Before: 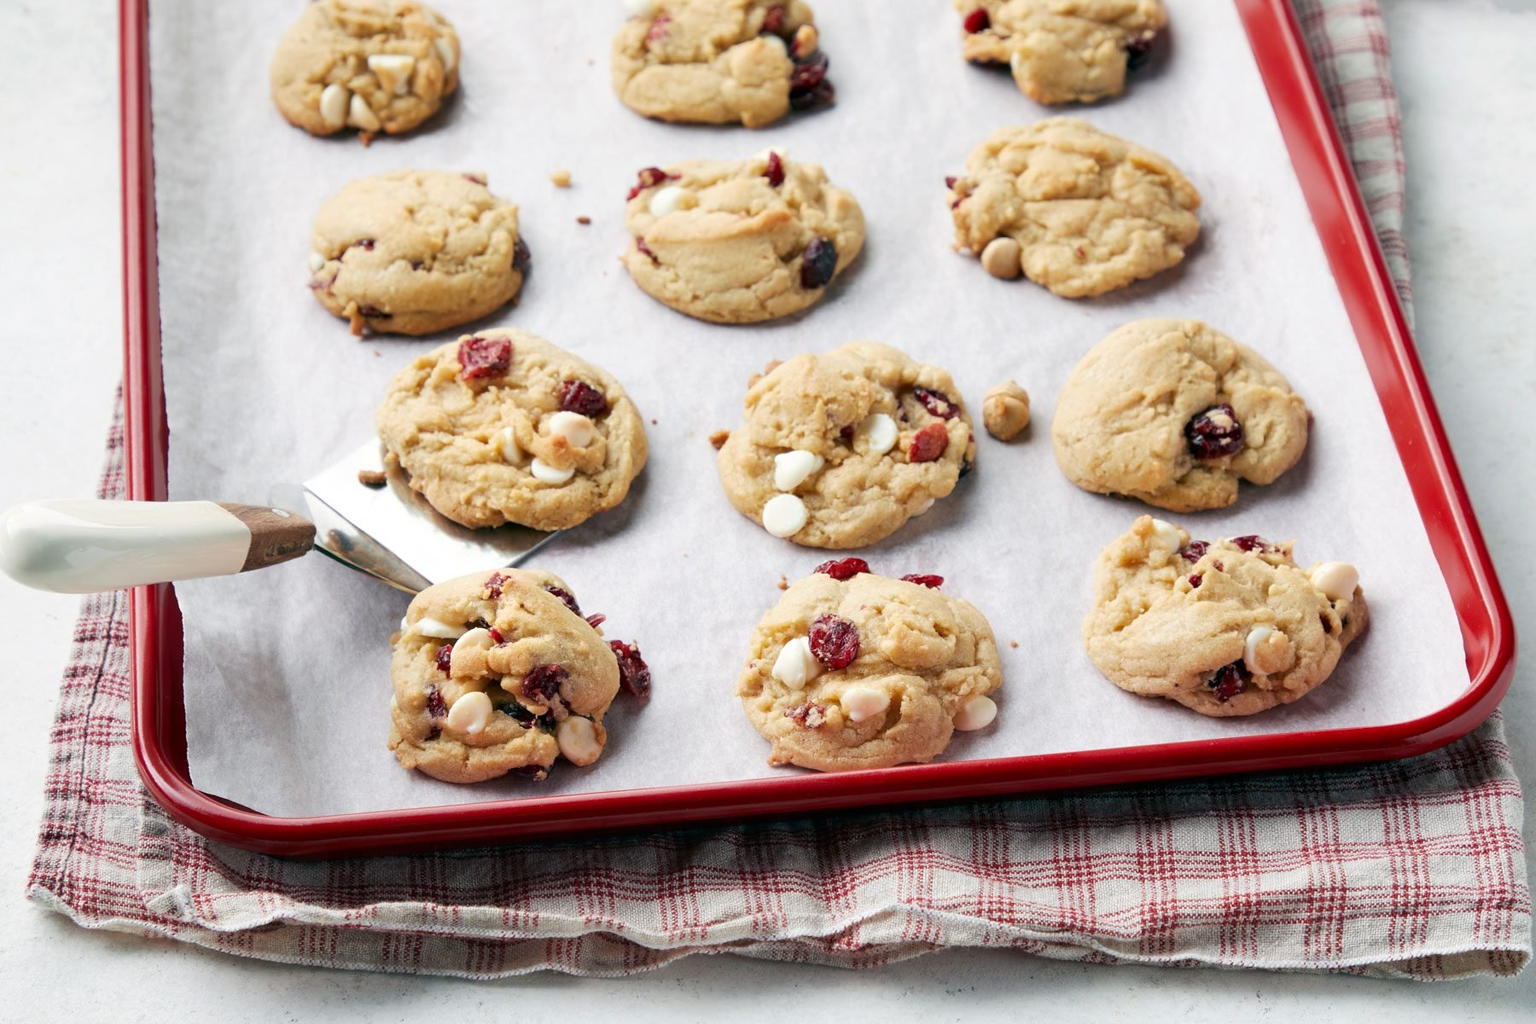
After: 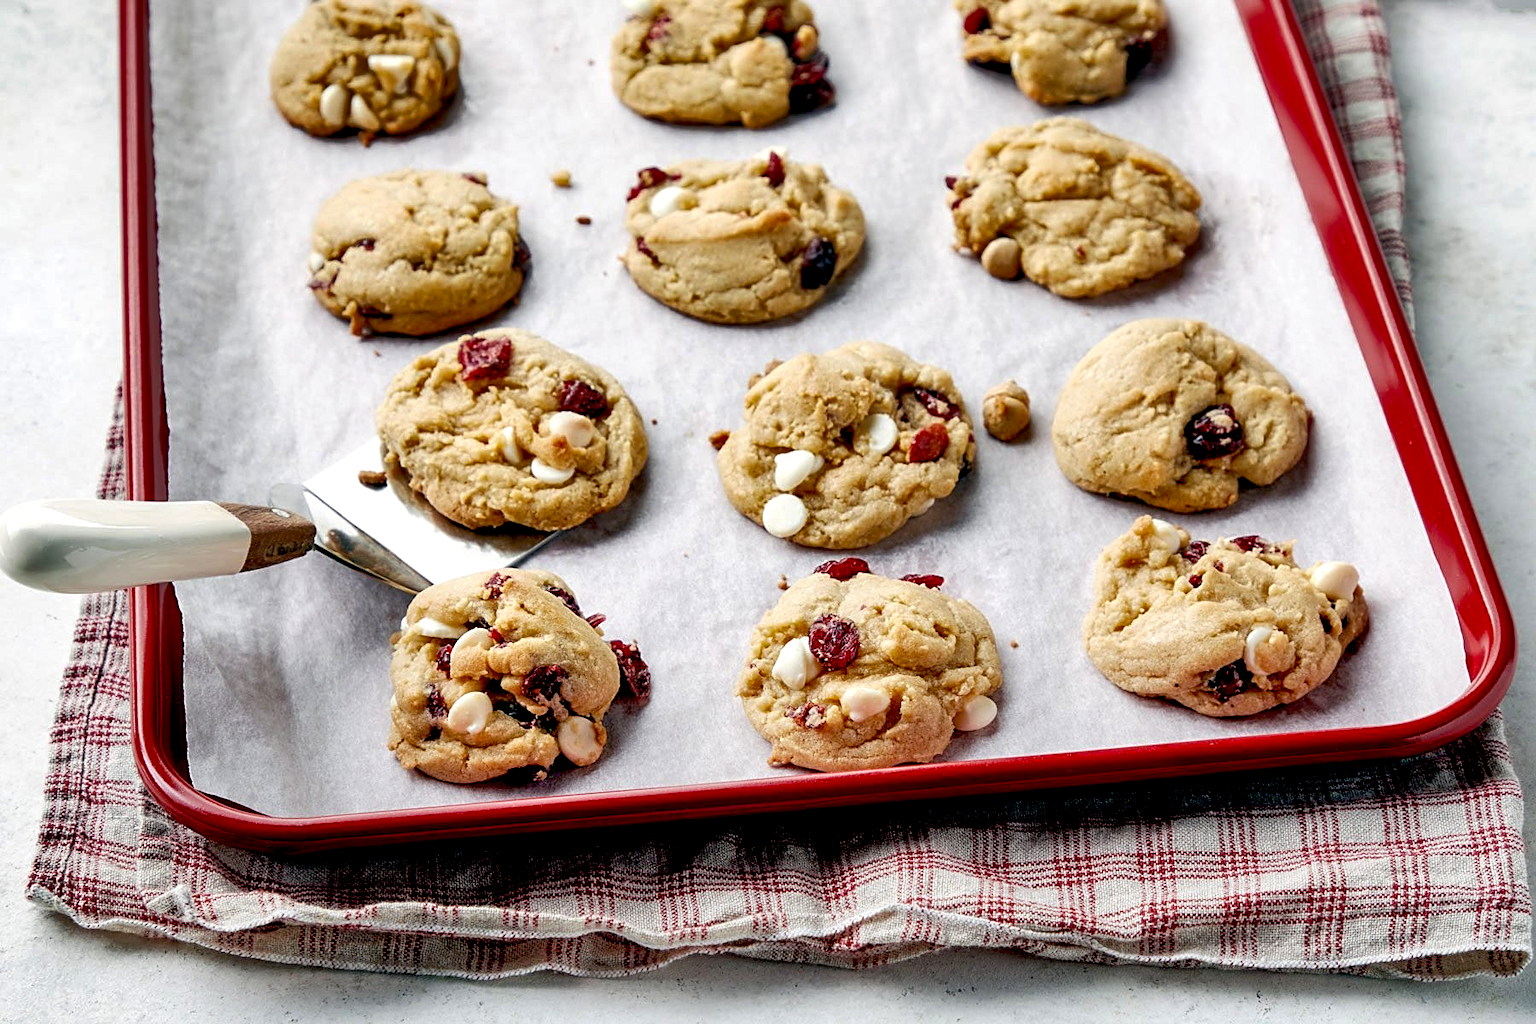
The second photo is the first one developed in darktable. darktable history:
sharpen: amount 0.478
exposure: black level correction 0.025, exposure 0.182 EV, compensate highlight preservation false
local contrast: on, module defaults
shadows and highlights: shadows 43.71, white point adjustment -1.46, soften with gaussian
